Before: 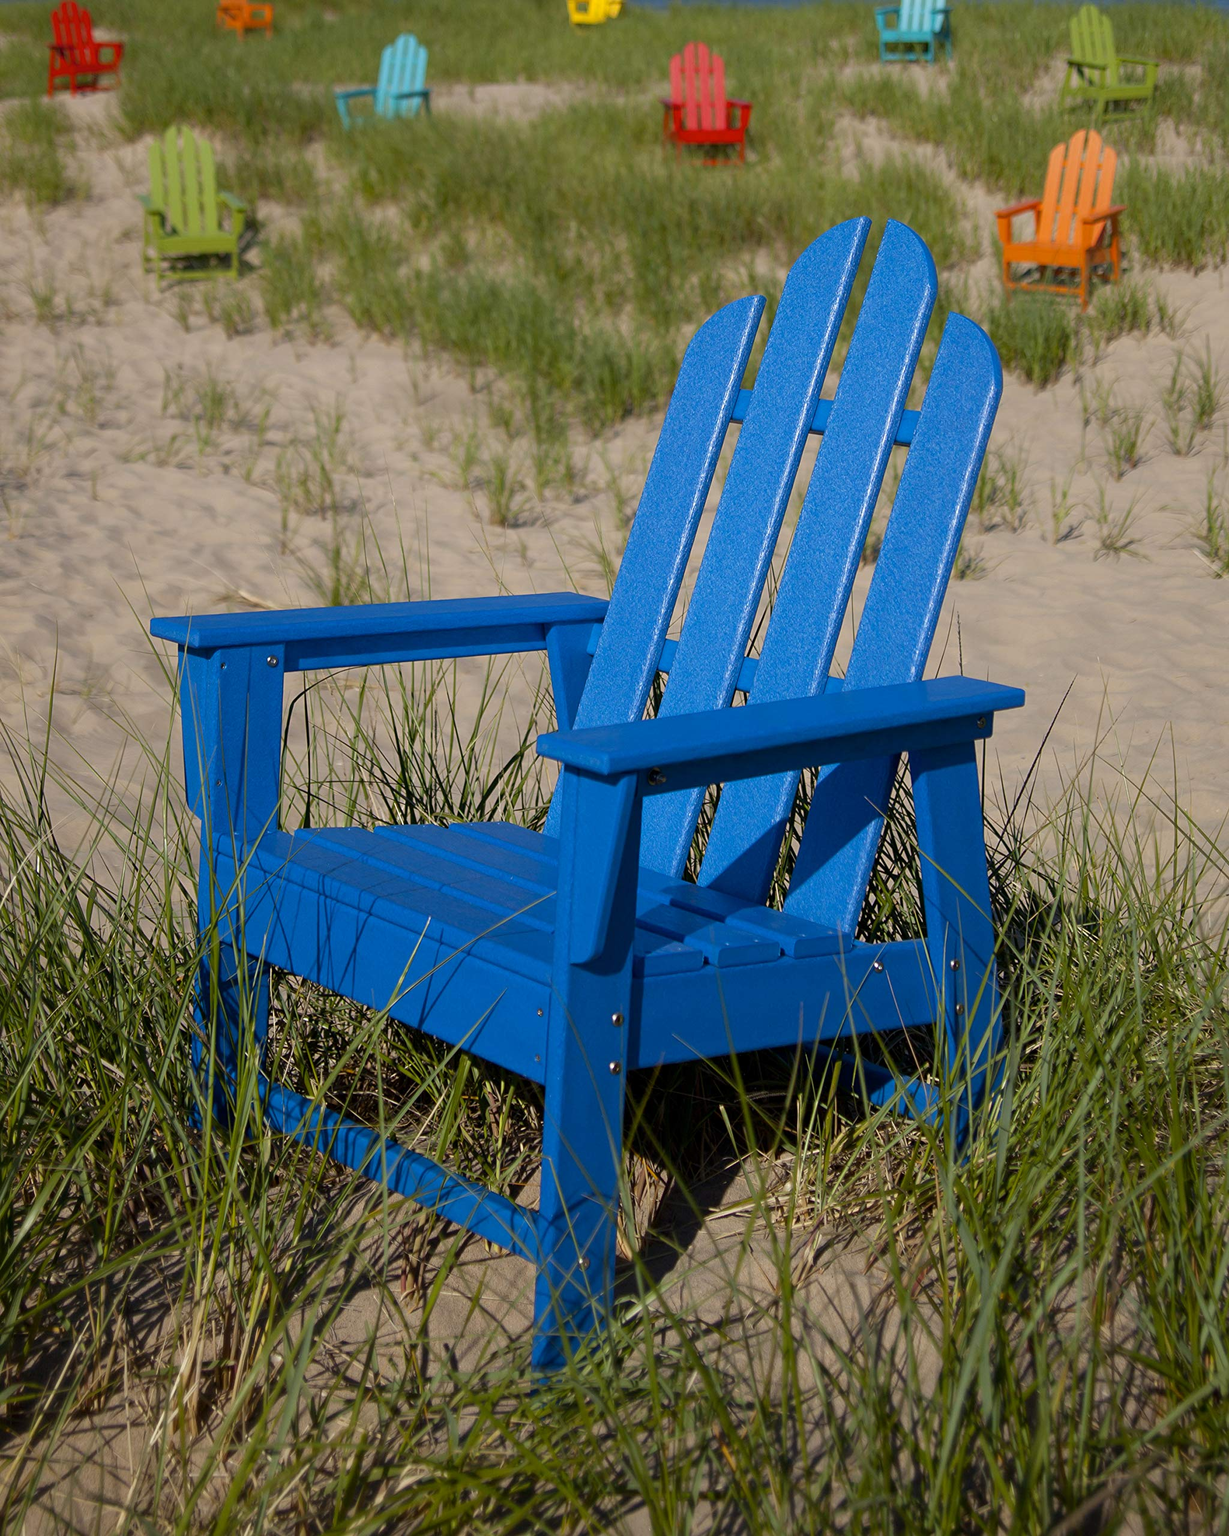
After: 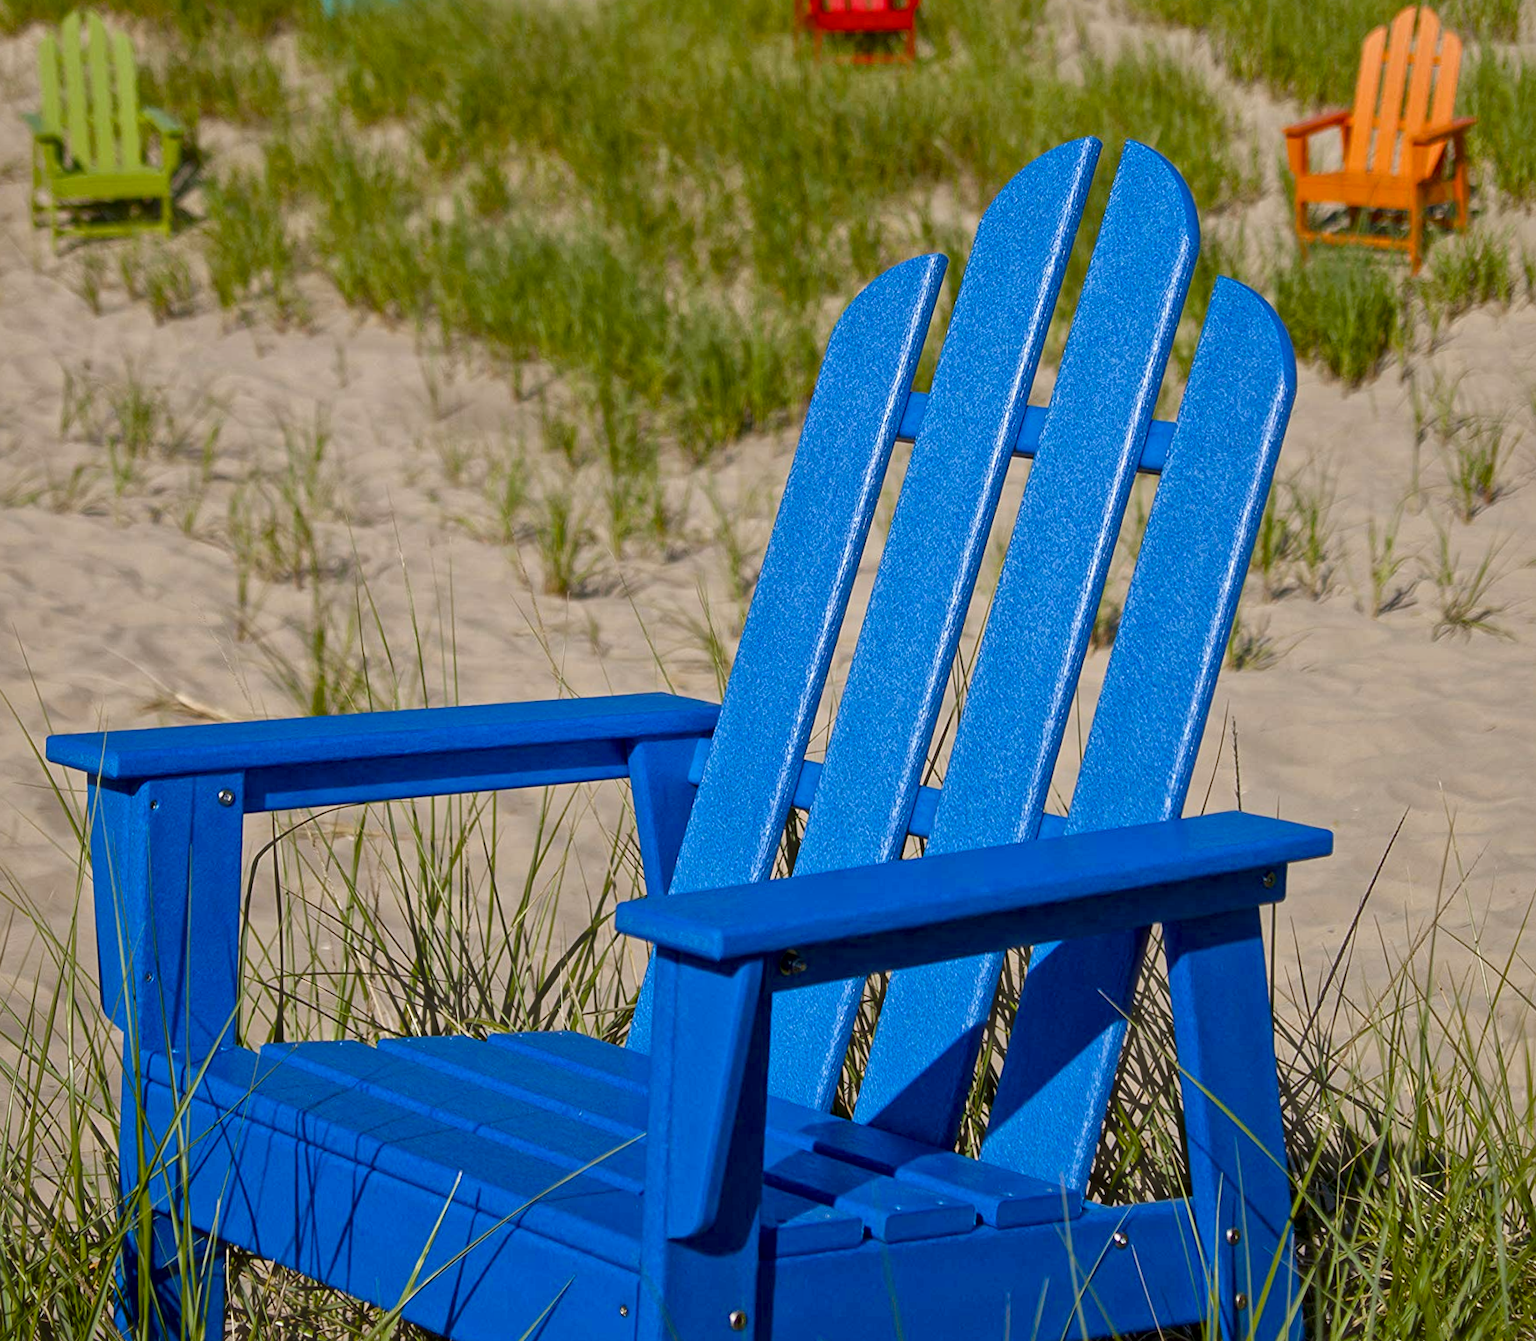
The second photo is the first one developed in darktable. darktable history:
color balance rgb: perceptual saturation grading › global saturation 20%, perceptual saturation grading › highlights -25%, perceptual saturation grading › shadows 50%
haze removal: strength -0.1, adaptive false
sharpen: radius 2.883, amount 0.868, threshold 47.523
local contrast: mode bilateral grid, contrast 20, coarseness 20, detail 150%, midtone range 0.2
crop and rotate: left 9.345%, top 7.22%, right 4.982%, bottom 32.331%
rotate and perspective: rotation -0.45°, automatic cropping original format, crop left 0.008, crop right 0.992, crop top 0.012, crop bottom 0.988
white balance: red 1, blue 1
